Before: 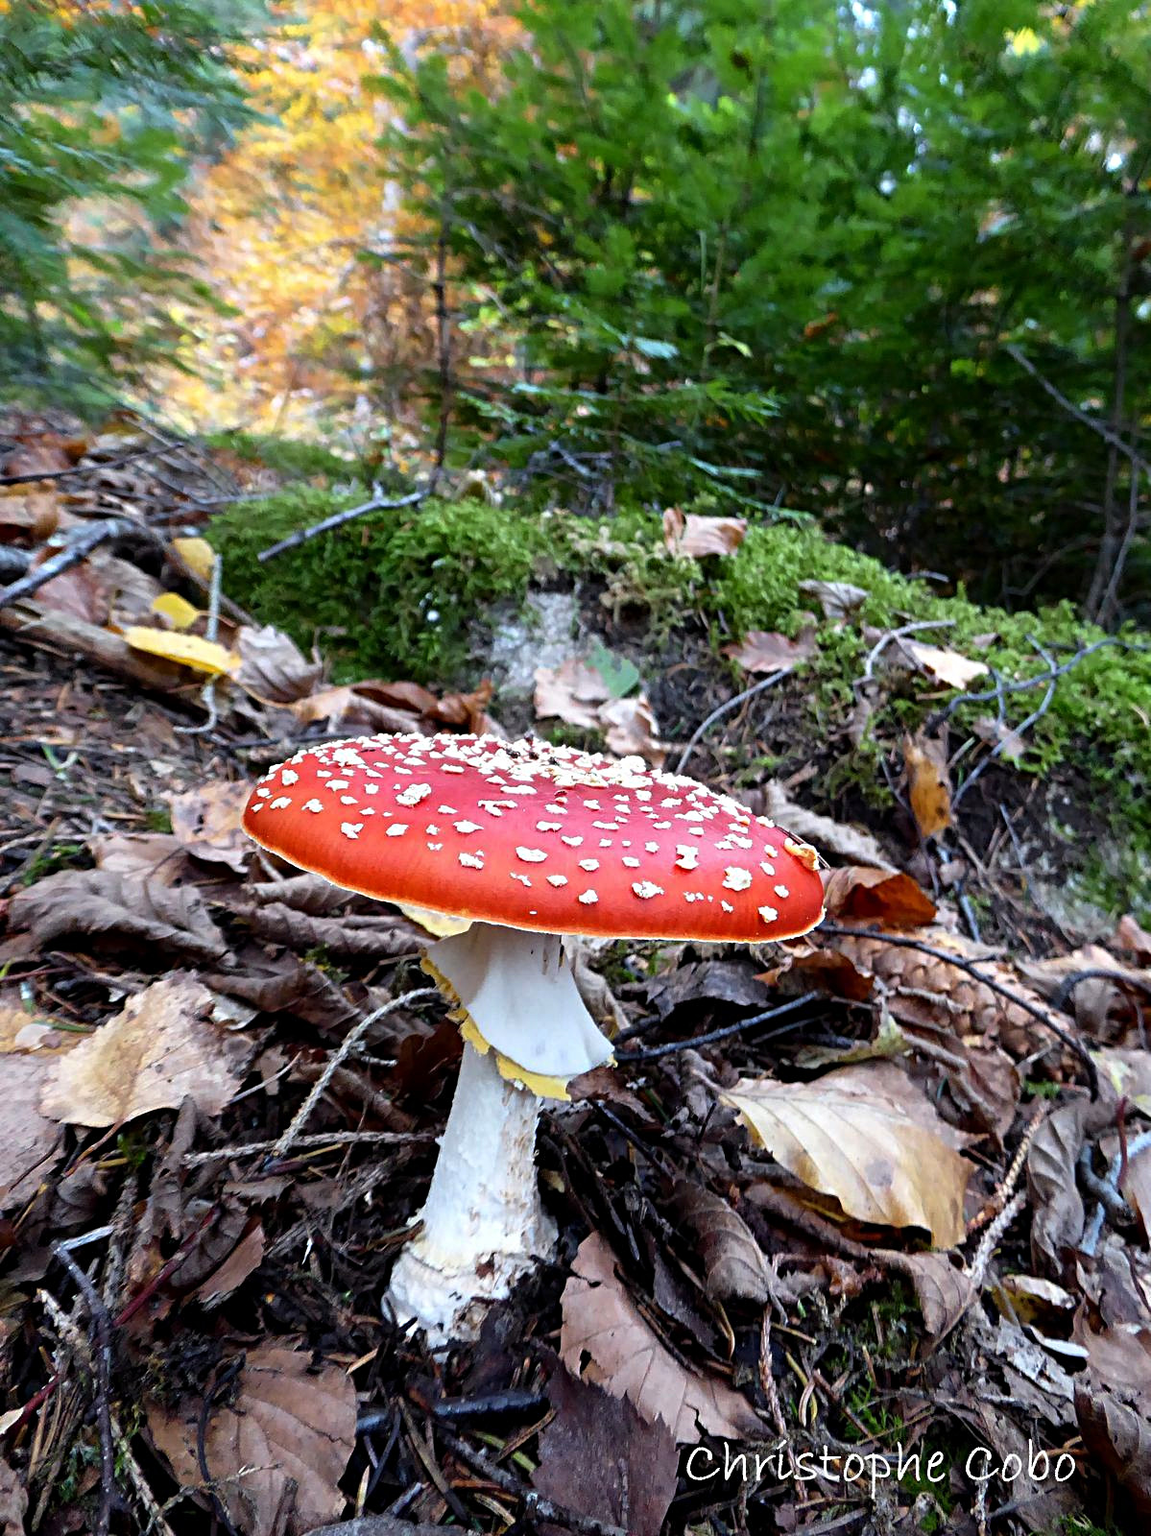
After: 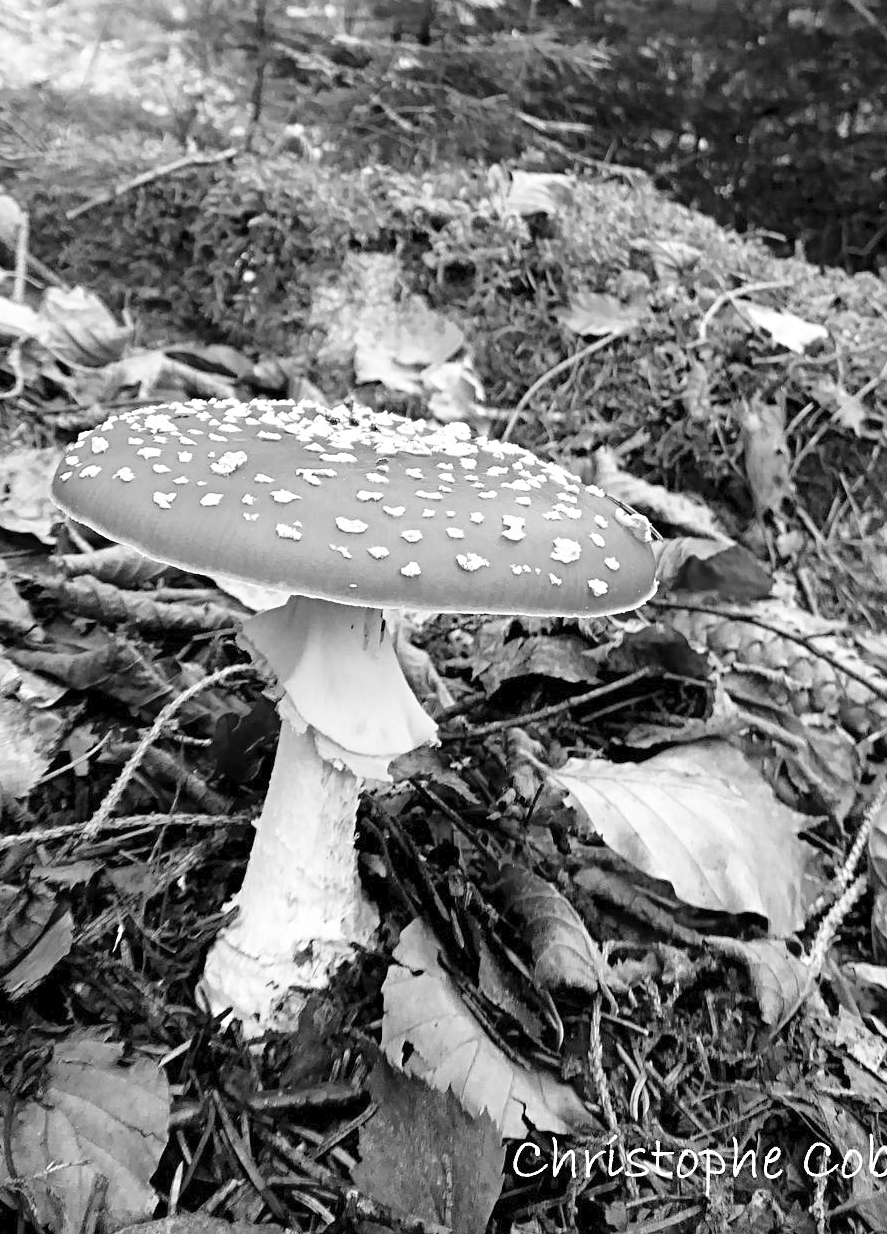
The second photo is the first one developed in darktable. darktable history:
contrast brightness saturation: contrast 0.1, brightness 0.3, saturation 0.14
color zones: curves: ch1 [(0, -0.014) (0.143, -0.013) (0.286, -0.013) (0.429, -0.016) (0.571, -0.019) (0.714, -0.015) (0.857, 0.002) (1, -0.014)]
crop: left 16.871%, top 22.857%, right 9.116%
